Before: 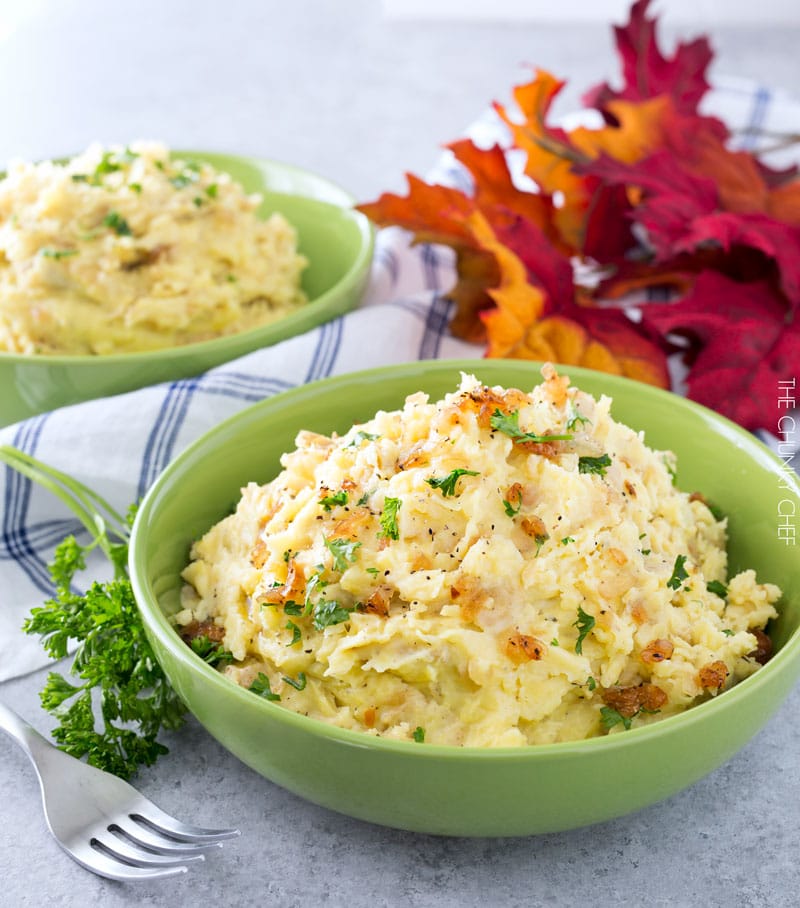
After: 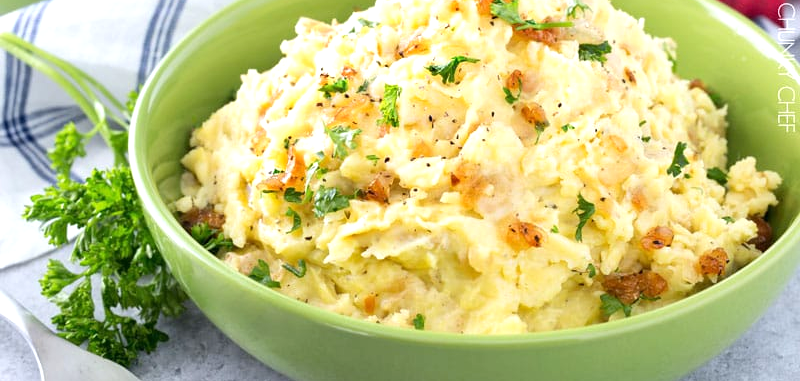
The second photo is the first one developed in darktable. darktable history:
crop: top 45.551%, bottom 12.262%
exposure: exposure 0.4 EV, compensate highlight preservation false
